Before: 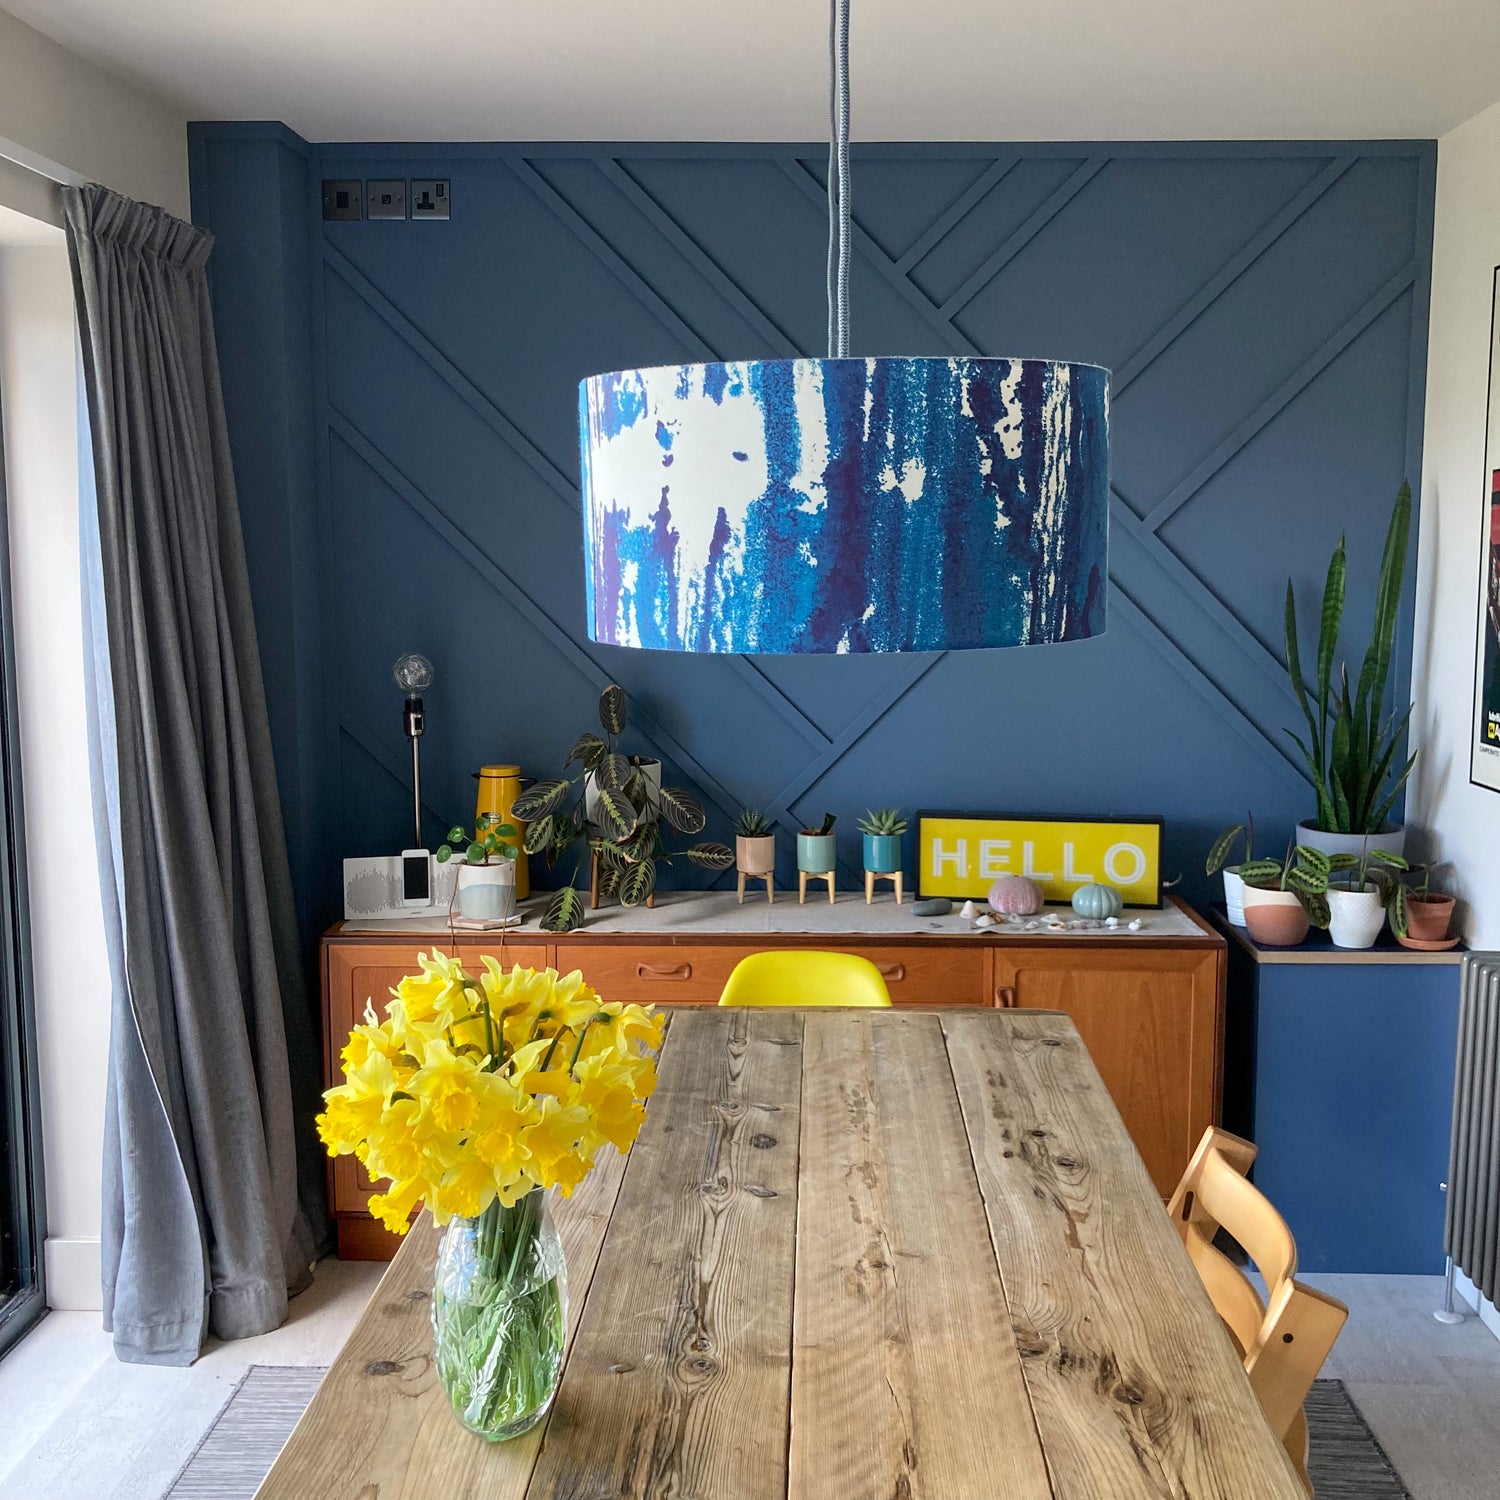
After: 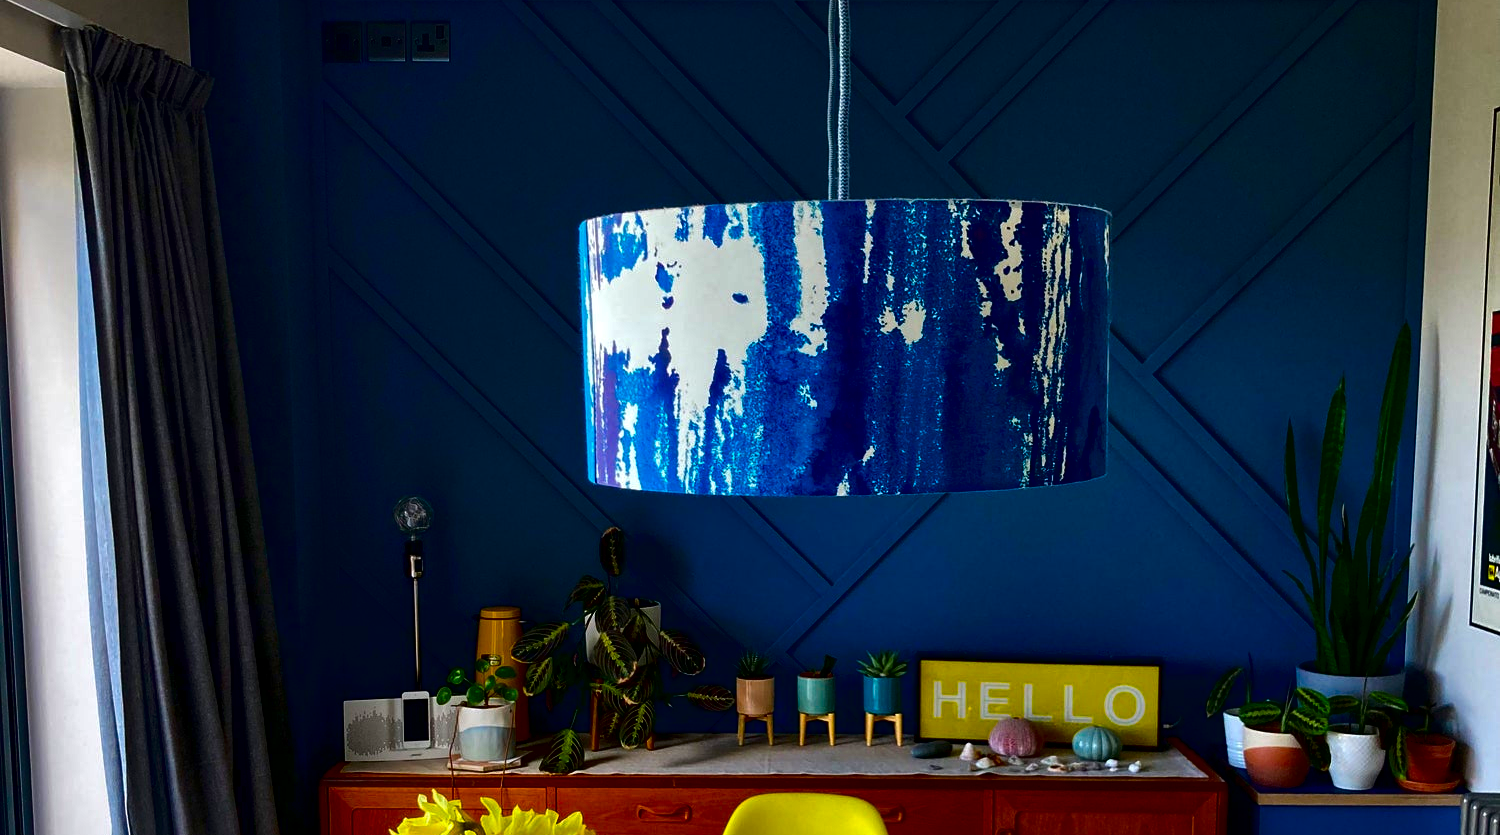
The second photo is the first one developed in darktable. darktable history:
exposure: black level correction 0, compensate highlight preservation false
crop and rotate: top 10.564%, bottom 33.734%
local contrast: mode bilateral grid, contrast 26, coarseness 60, detail 151%, midtone range 0.2
contrast brightness saturation: contrast 0.091, brightness -0.577, saturation 0.171
color balance rgb: linear chroma grading › shadows 10.572%, linear chroma grading › highlights 8.921%, linear chroma grading › global chroma 15.081%, linear chroma grading › mid-tones 14.685%, perceptual saturation grading › global saturation 25.668%
